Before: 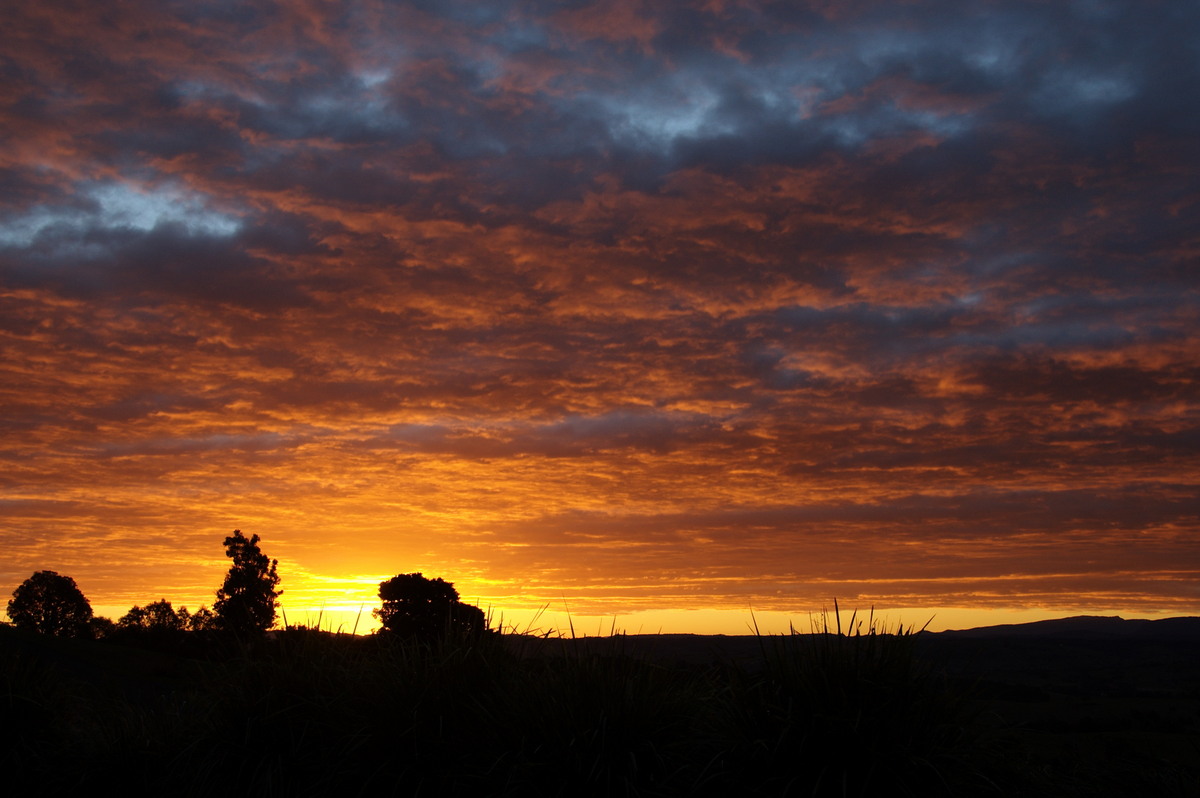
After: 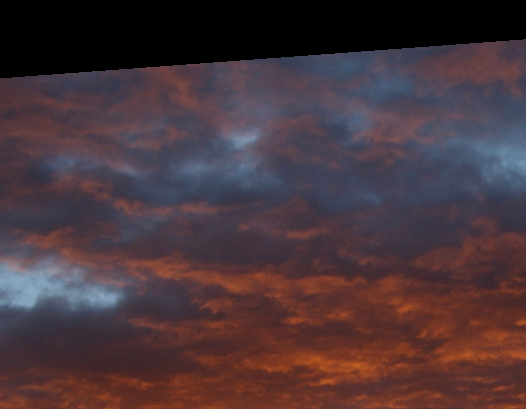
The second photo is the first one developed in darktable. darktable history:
crop and rotate: left 10.817%, top 0.062%, right 47.194%, bottom 53.626%
rotate and perspective: rotation -4.25°, automatic cropping off
contrast brightness saturation: contrast 0.04, saturation 0.07
